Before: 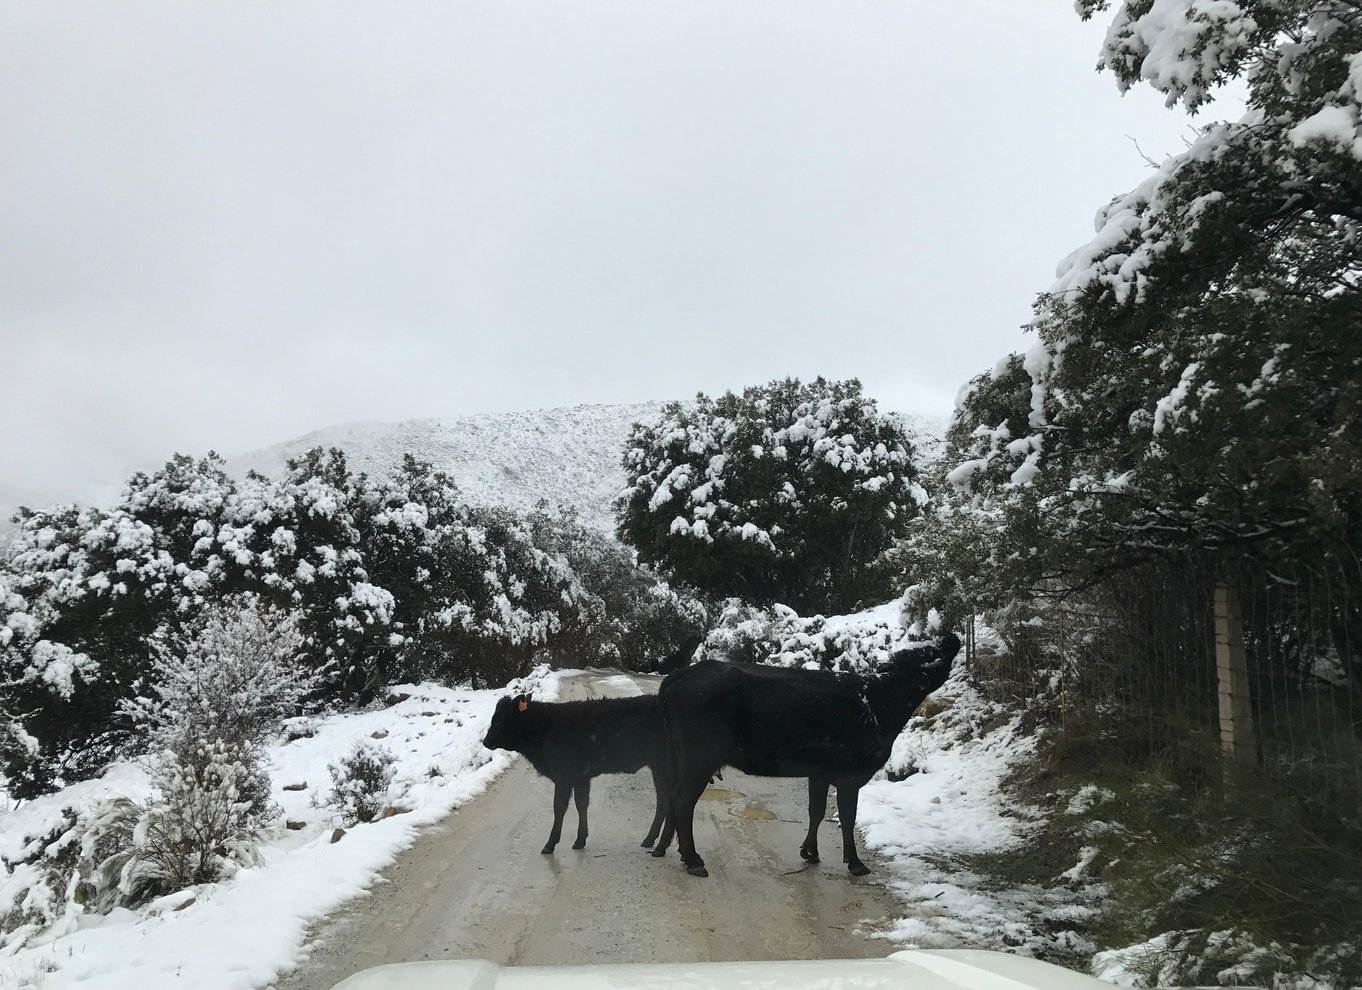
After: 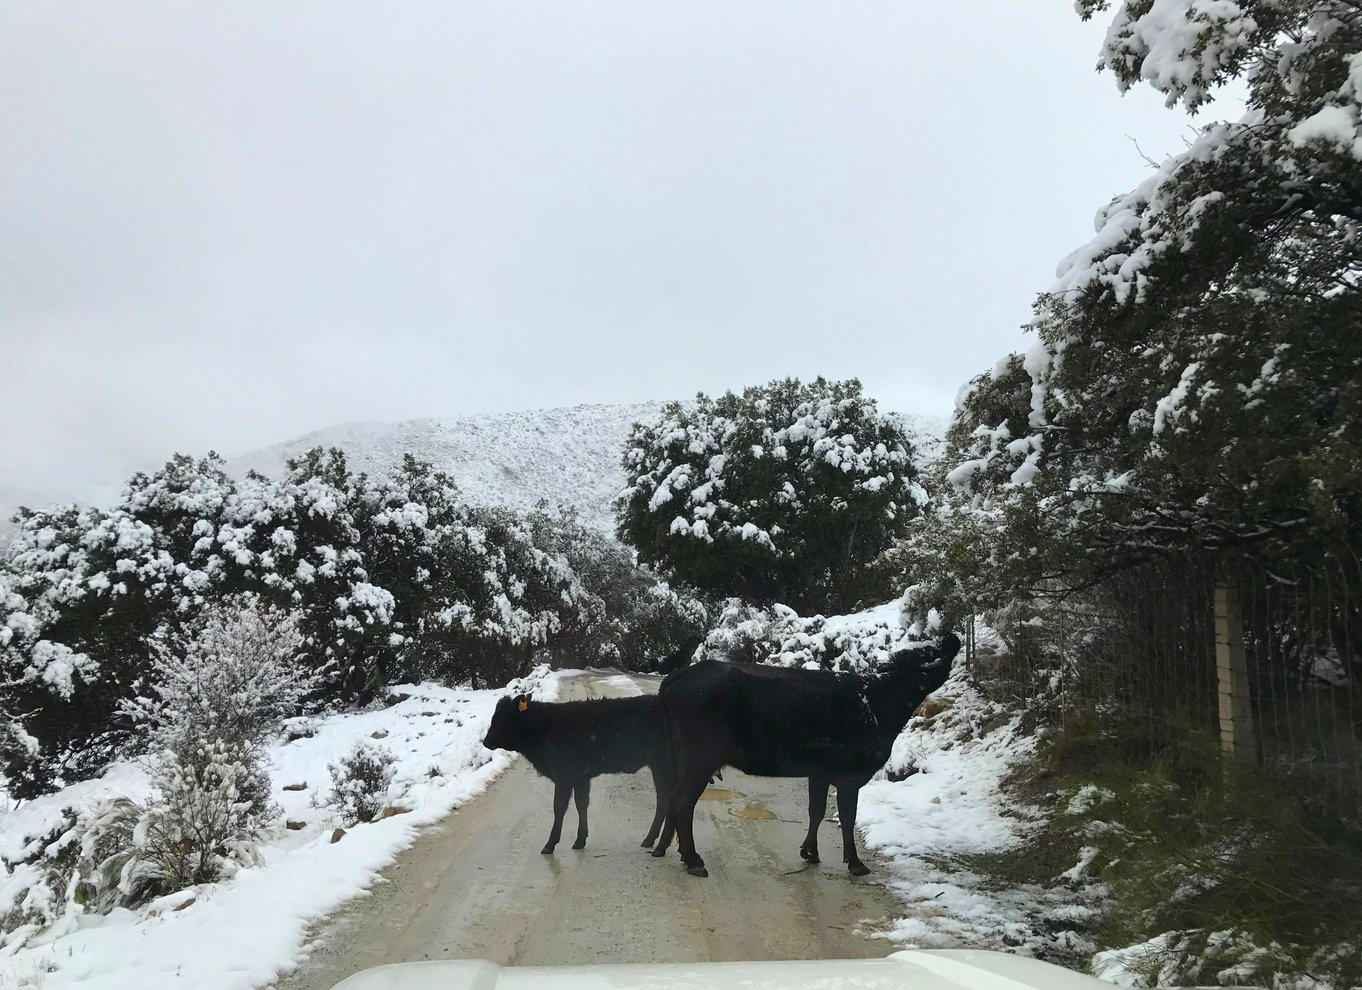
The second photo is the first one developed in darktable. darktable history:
color balance rgb: power › luminance 1.607%, perceptual saturation grading › global saturation 39.574%
